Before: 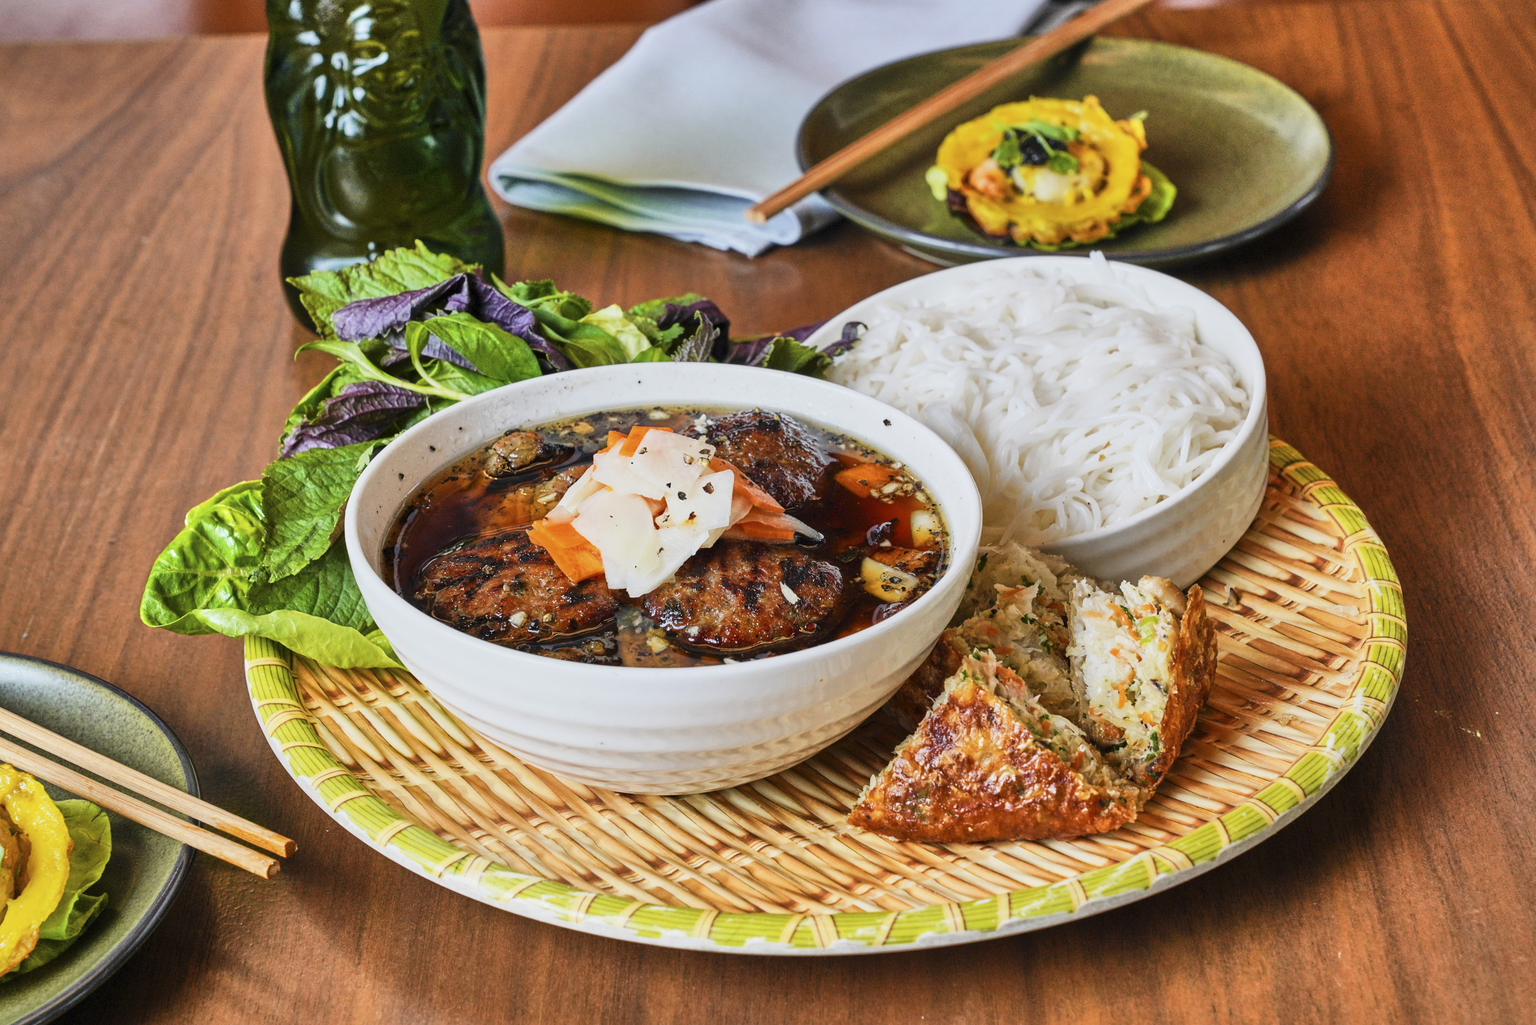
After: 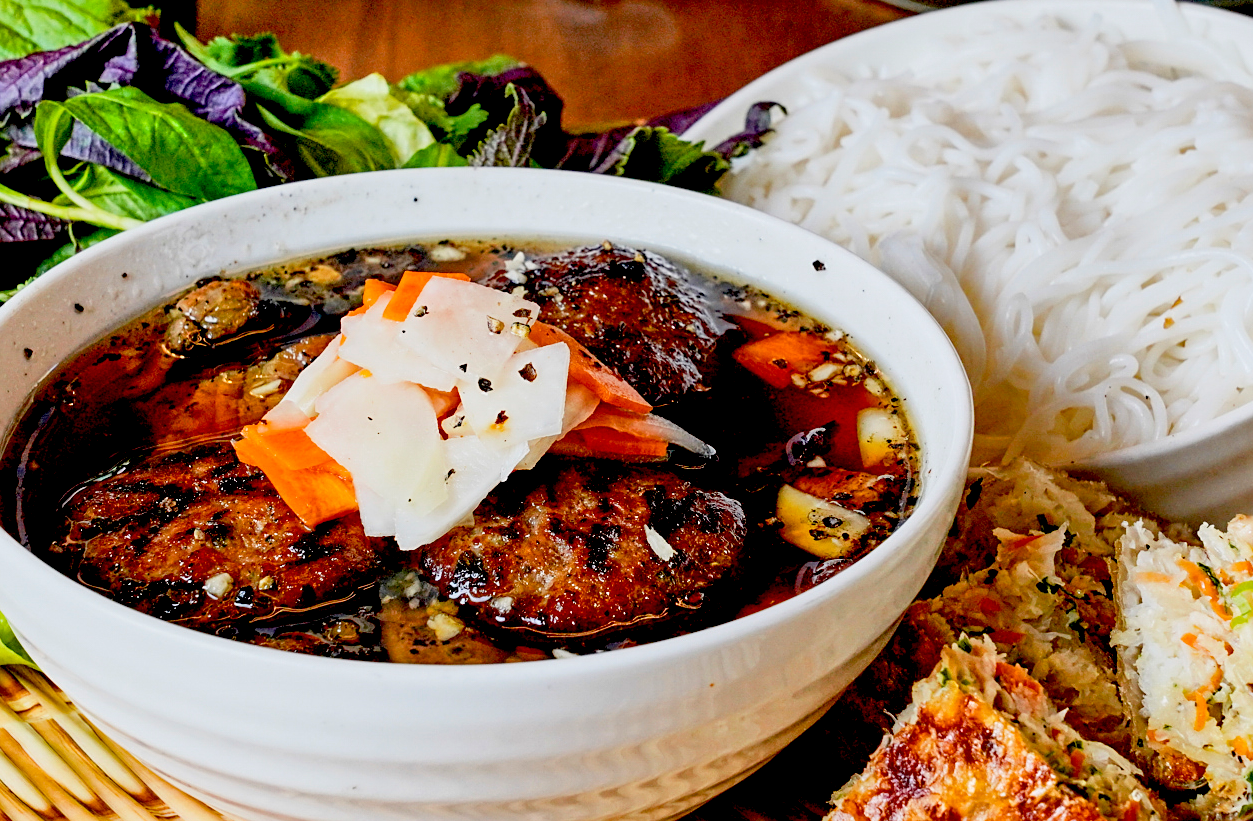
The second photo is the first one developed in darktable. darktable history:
crop: left 25.002%, top 25.331%, right 24.846%, bottom 25.405%
exposure: black level correction 0.048, exposure 0.013 EV, compensate highlight preservation false
sharpen: amount 0.203
